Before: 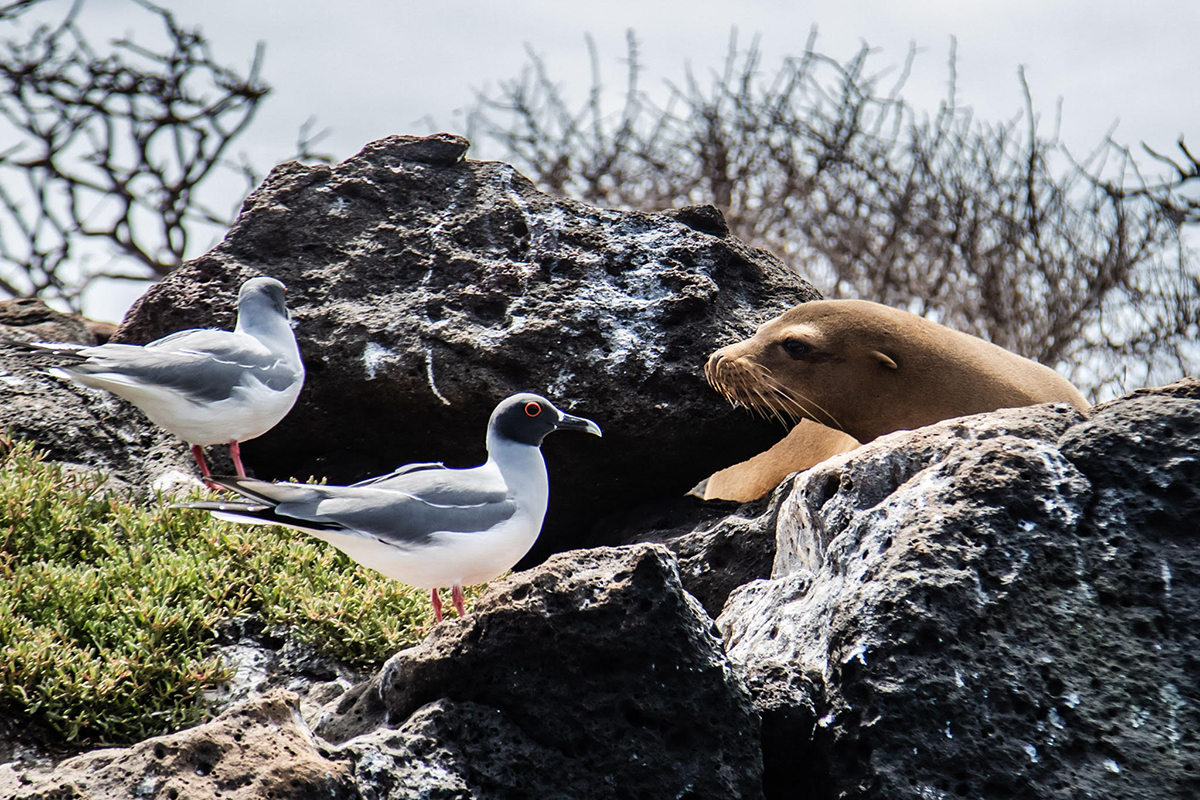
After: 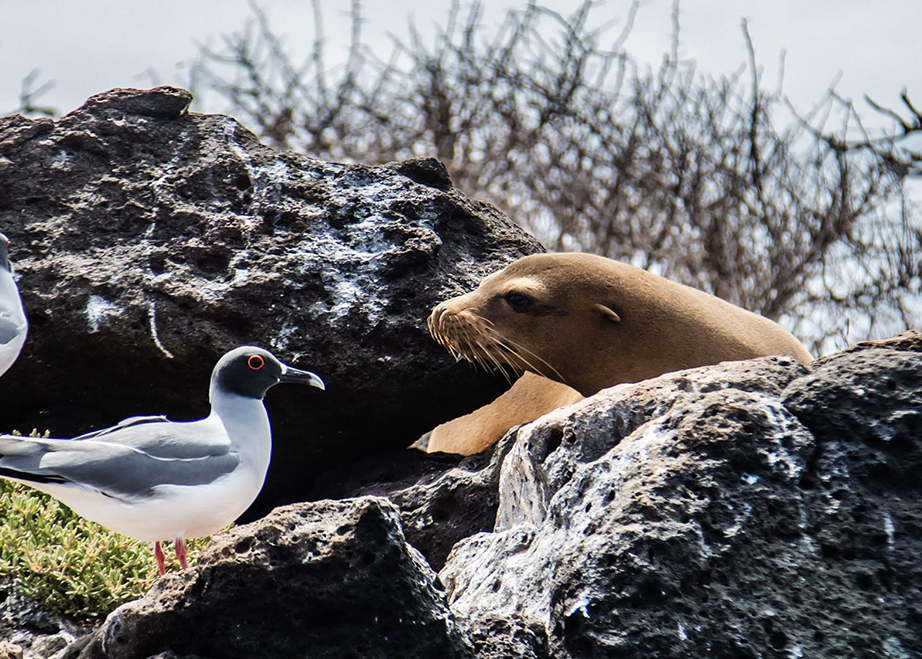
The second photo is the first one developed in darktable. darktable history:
crop: left 23.142%, top 5.877%, bottom 11.659%
